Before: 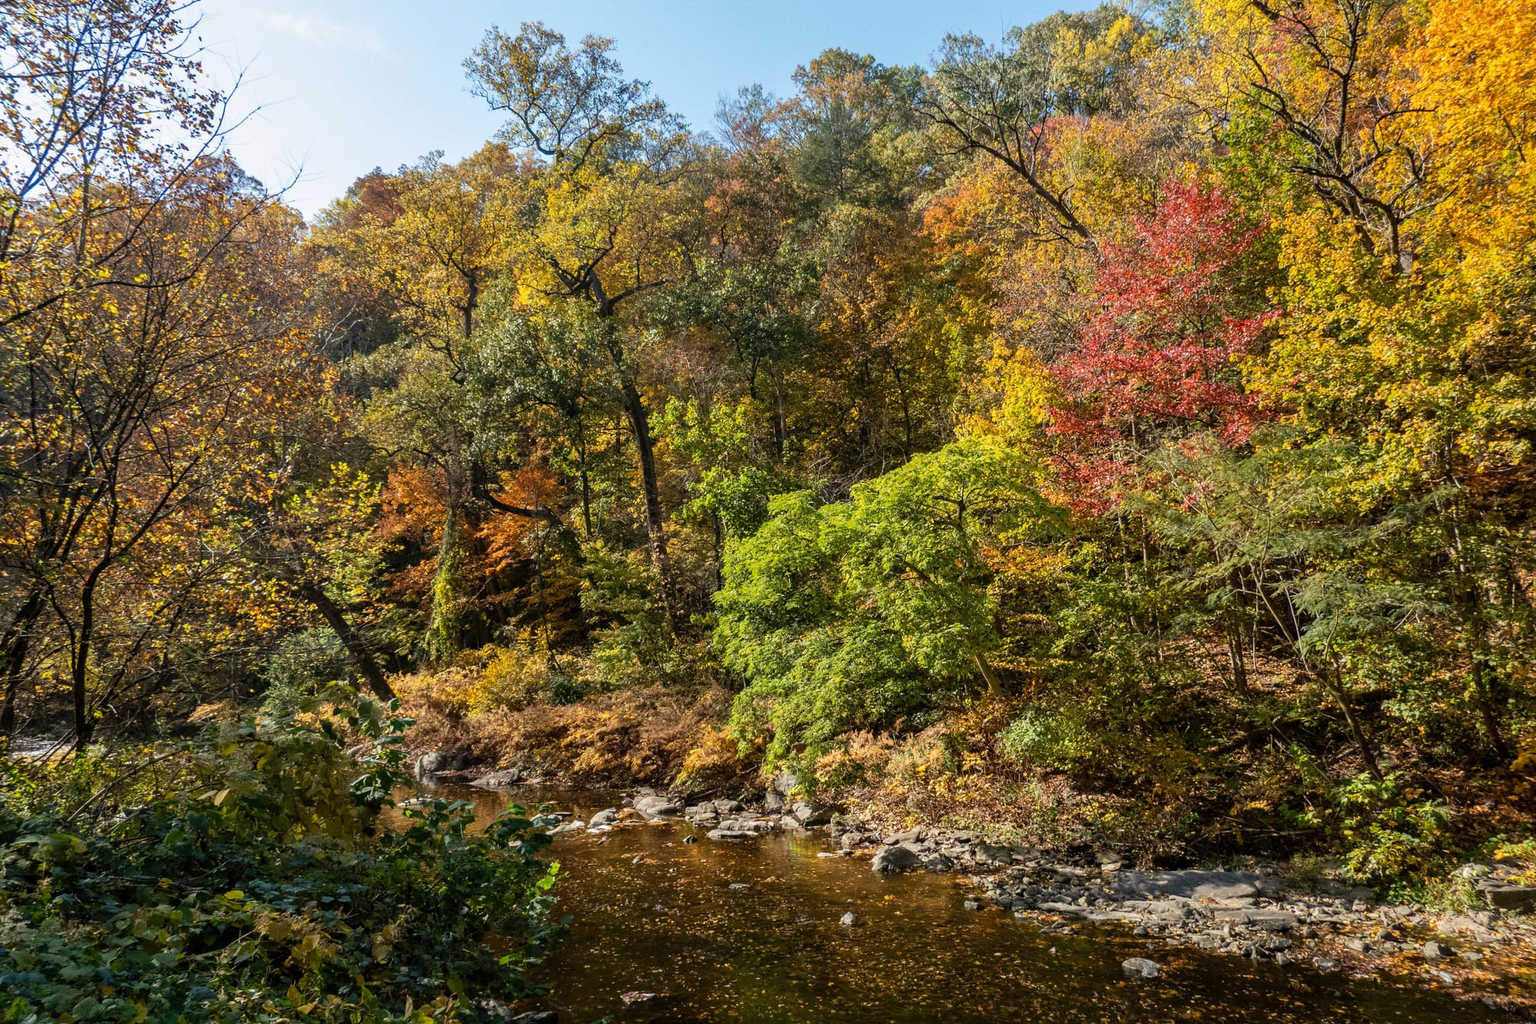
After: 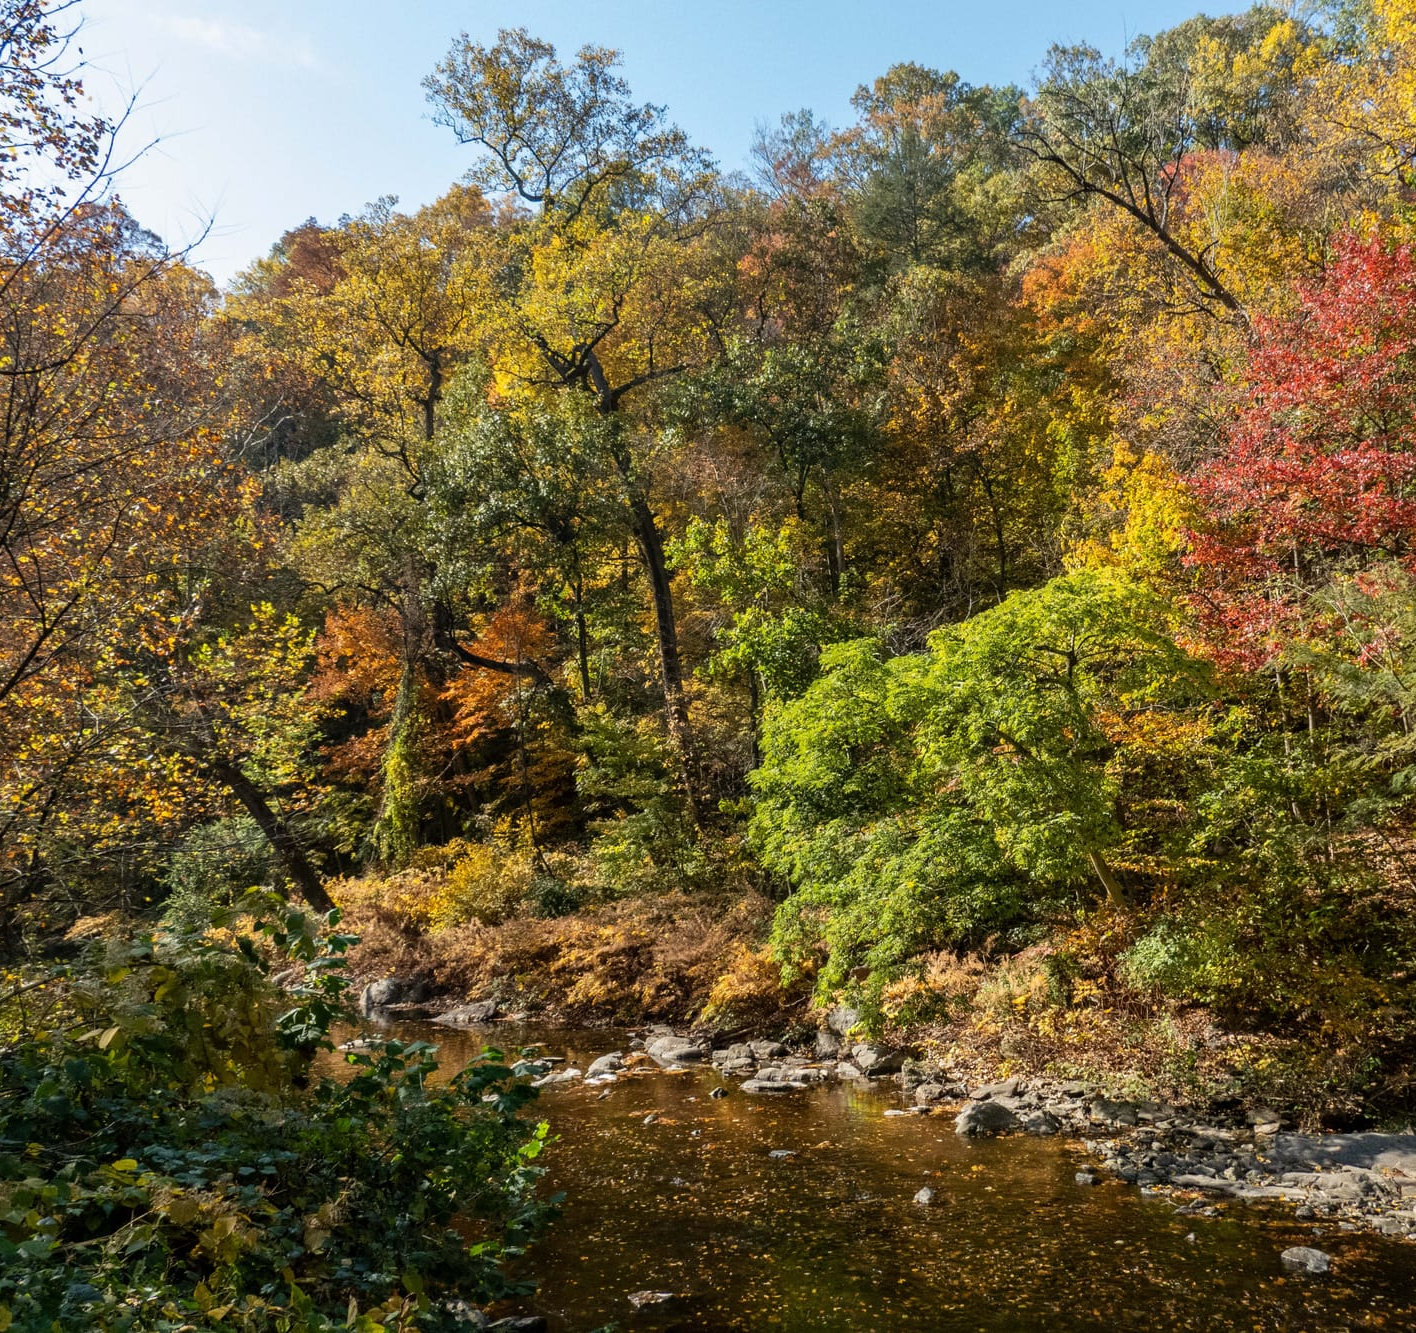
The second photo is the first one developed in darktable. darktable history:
crop and rotate: left 9.042%, right 20.138%
